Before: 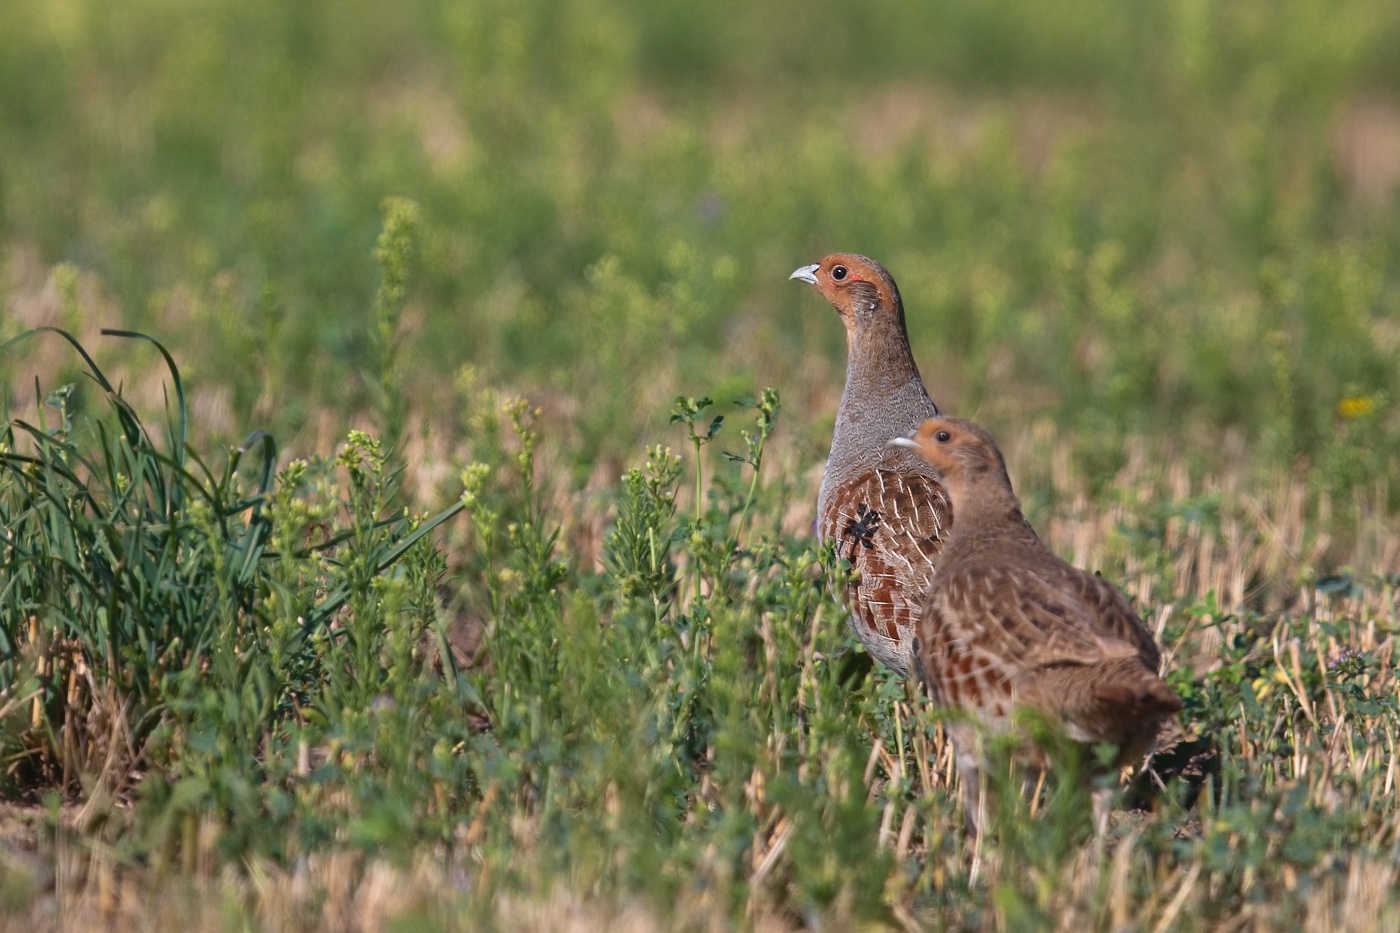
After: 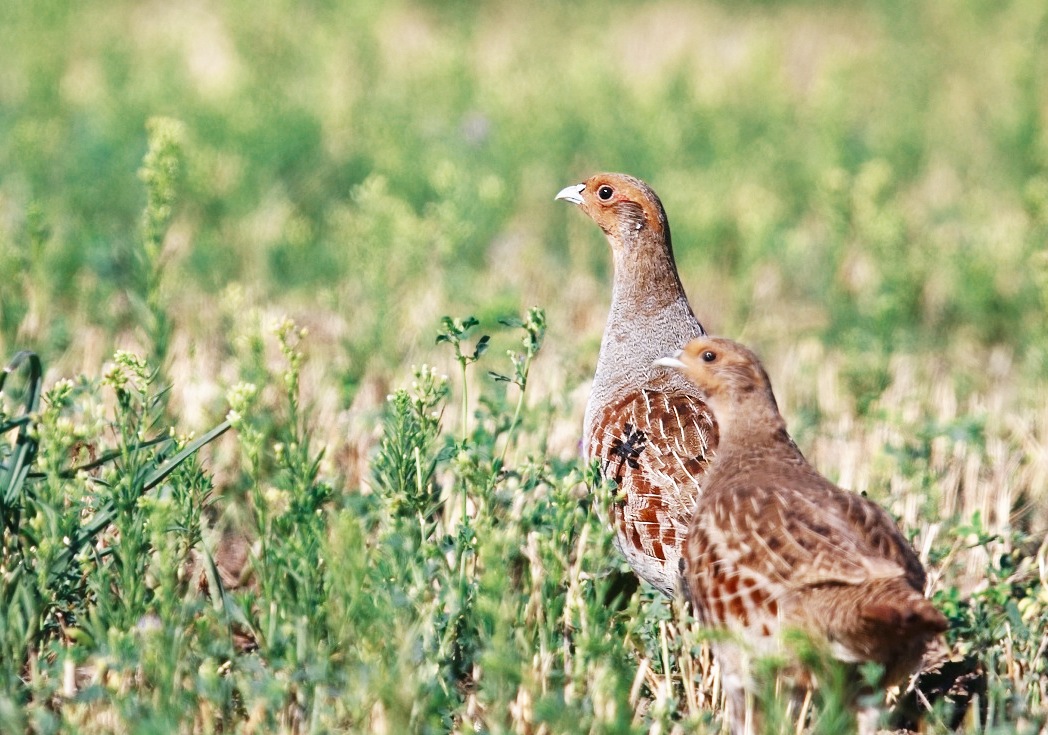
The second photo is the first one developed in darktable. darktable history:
crop: left 16.768%, top 8.653%, right 8.362%, bottom 12.485%
base curve: curves: ch0 [(0, 0) (0.007, 0.004) (0.027, 0.03) (0.046, 0.07) (0.207, 0.54) (0.442, 0.872) (0.673, 0.972) (1, 1)], preserve colors none
color zones: curves: ch0 [(0, 0.5) (0.125, 0.4) (0.25, 0.5) (0.375, 0.4) (0.5, 0.4) (0.625, 0.35) (0.75, 0.35) (0.875, 0.5)]; ch1 [(0, 0.35) (0.125, 0.45) (0.25, 0.35) (0.375, 0.35) (0.5, 0.35) (0.625, 0.35) (0.75, 0.45) (0.875, 0.35)]; ch2 [(0, 0.6) (0.125, 0.5) (0.25, 0.5) (0.375, 0.6) (0.5, 0.6) (0.625, 0.5) (0.75, 0.5) (0.875, 0.5)]
